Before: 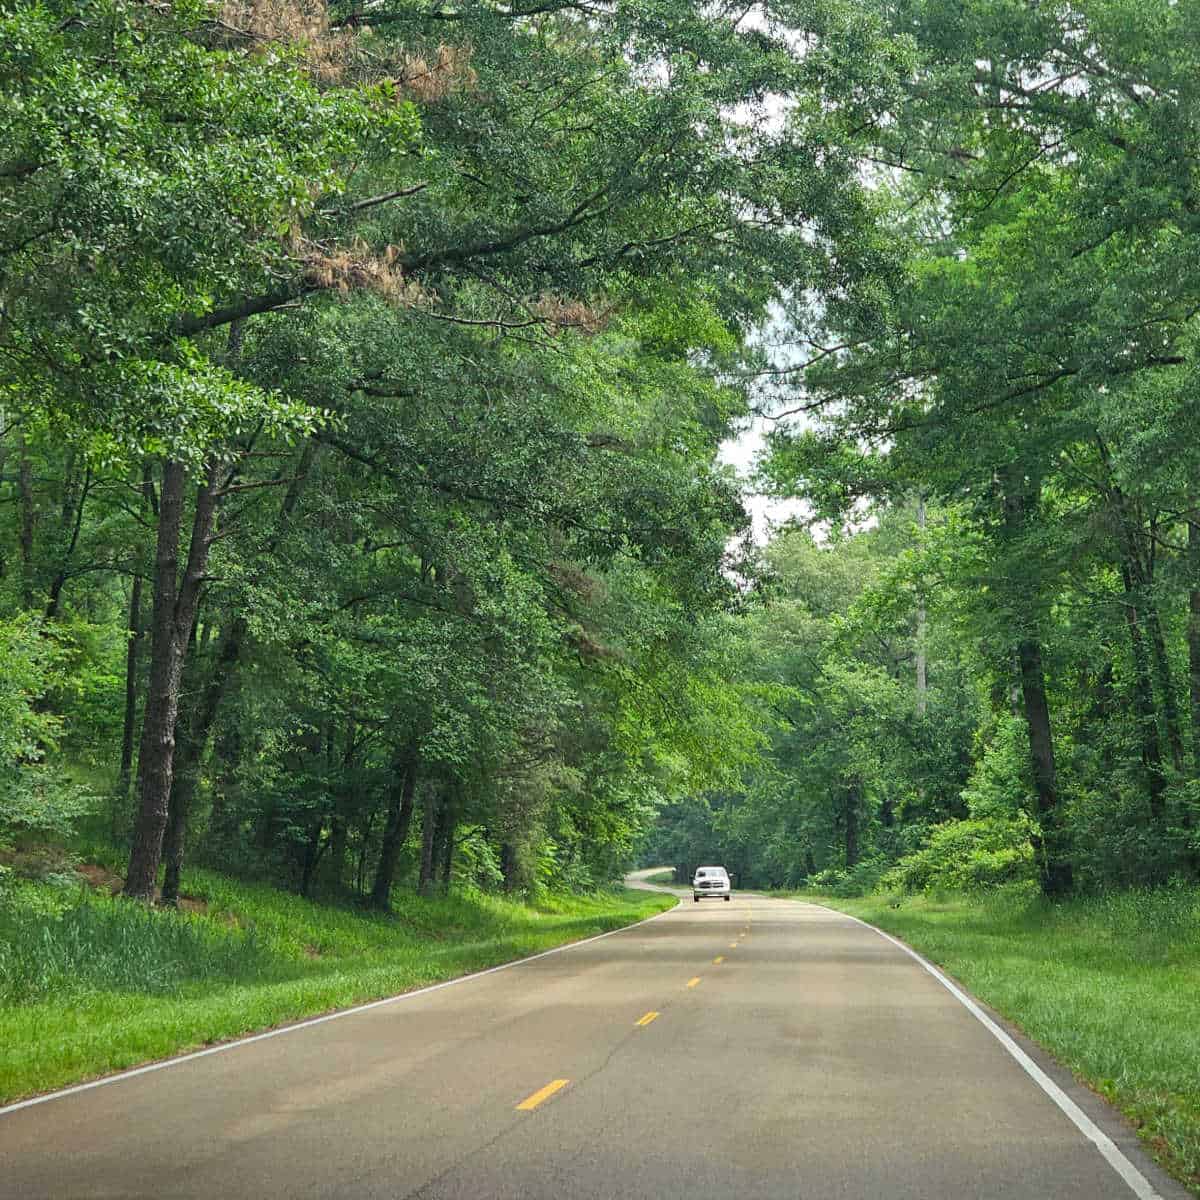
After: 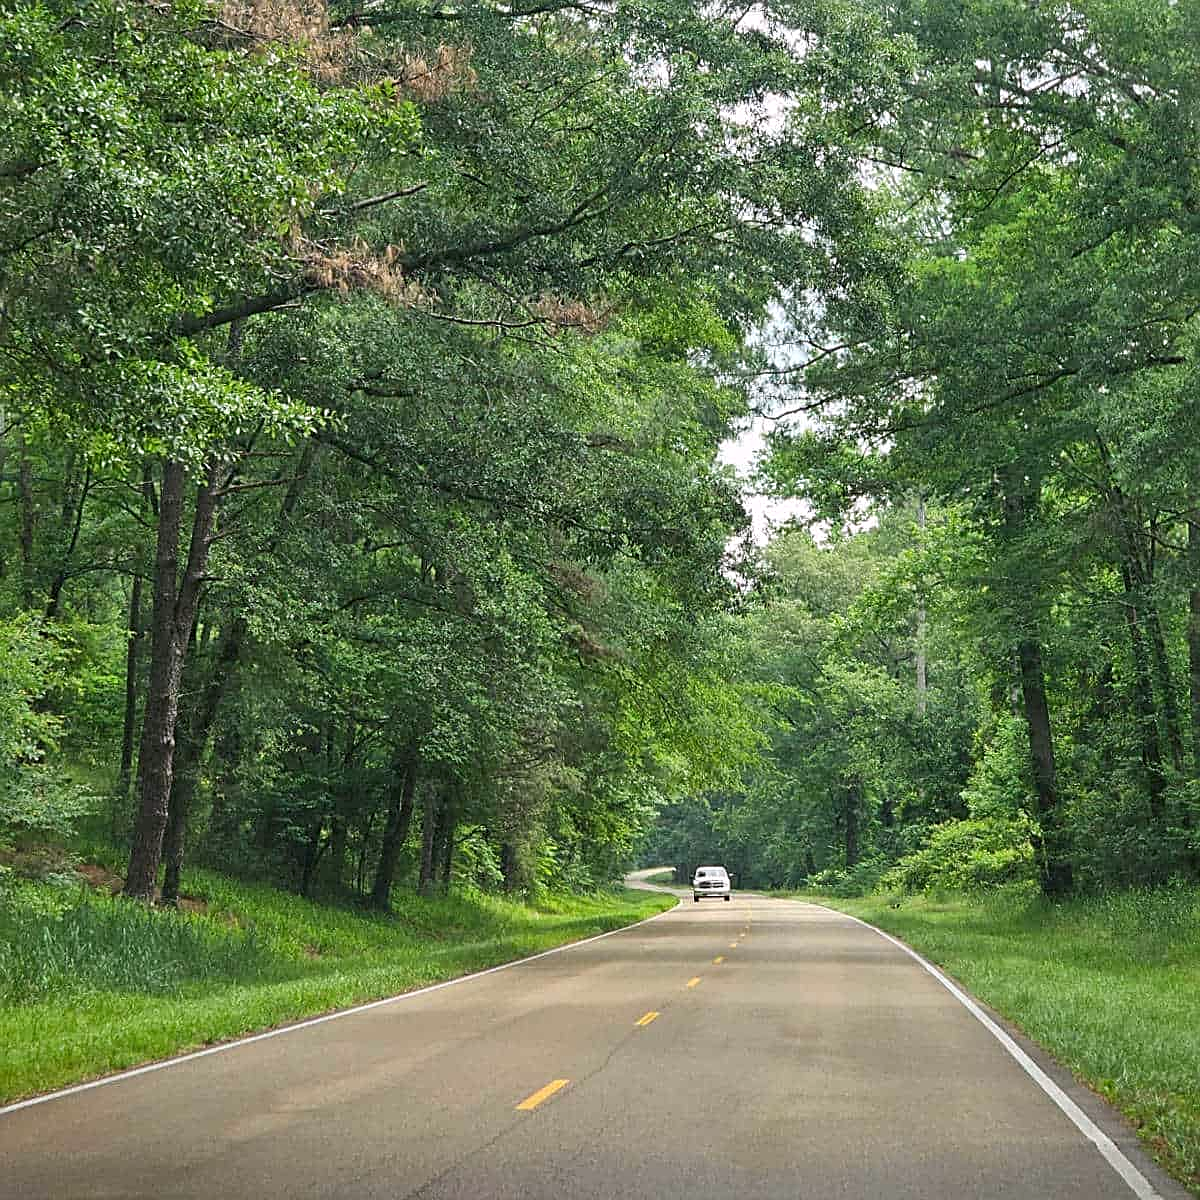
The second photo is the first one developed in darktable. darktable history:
color correction: highlights a* 3.12, highlights b* -1.55, shadows a* -0.101, shadows b* 2.52, saturation 0.98
sharpen: on, module defaults
